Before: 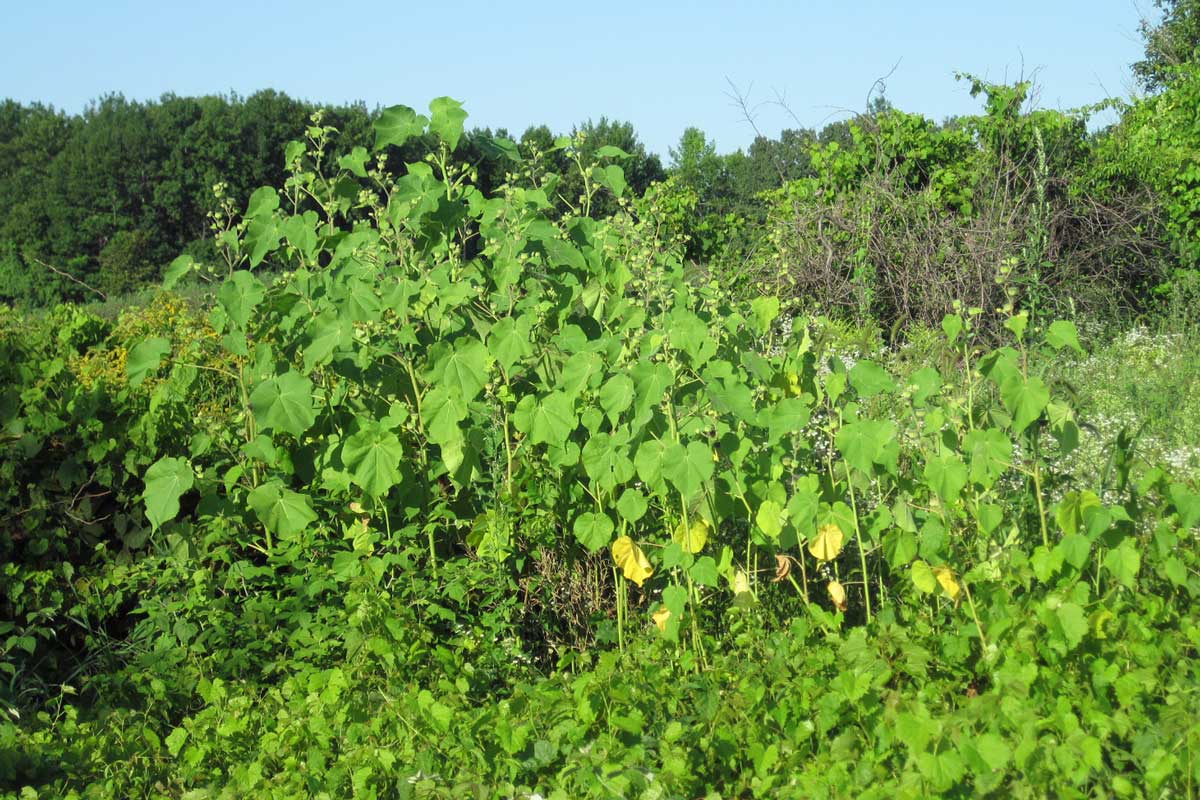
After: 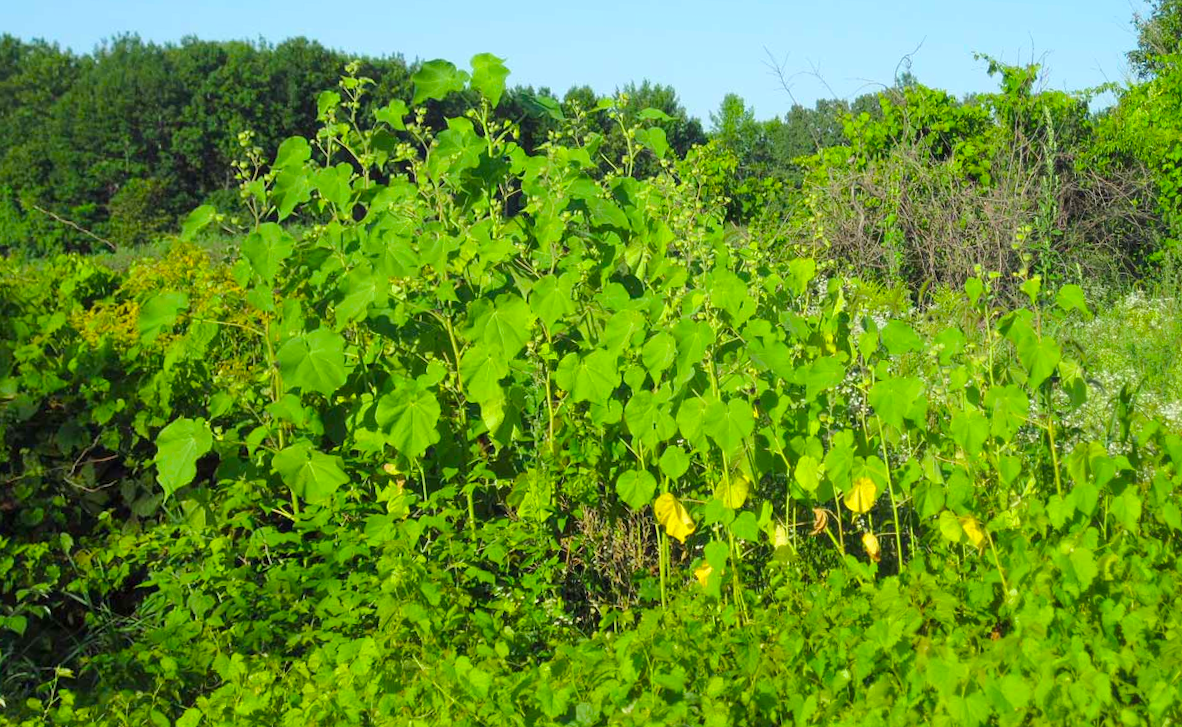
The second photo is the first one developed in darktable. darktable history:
rotate and perspective: rotation -0.013°, lens shift (vertical) -0.027, lens shift (horizontal) 0.178, crop left 0.016, crop right 0.989, crop top 0.082, crop bottom 0.918
color balance rgb: perceptual saturation grading › global saturation 25%, perceptual brilliance grading › mid-tones 10%, perceptual brilliance grading › shadows 15%, global vibrance 20%
